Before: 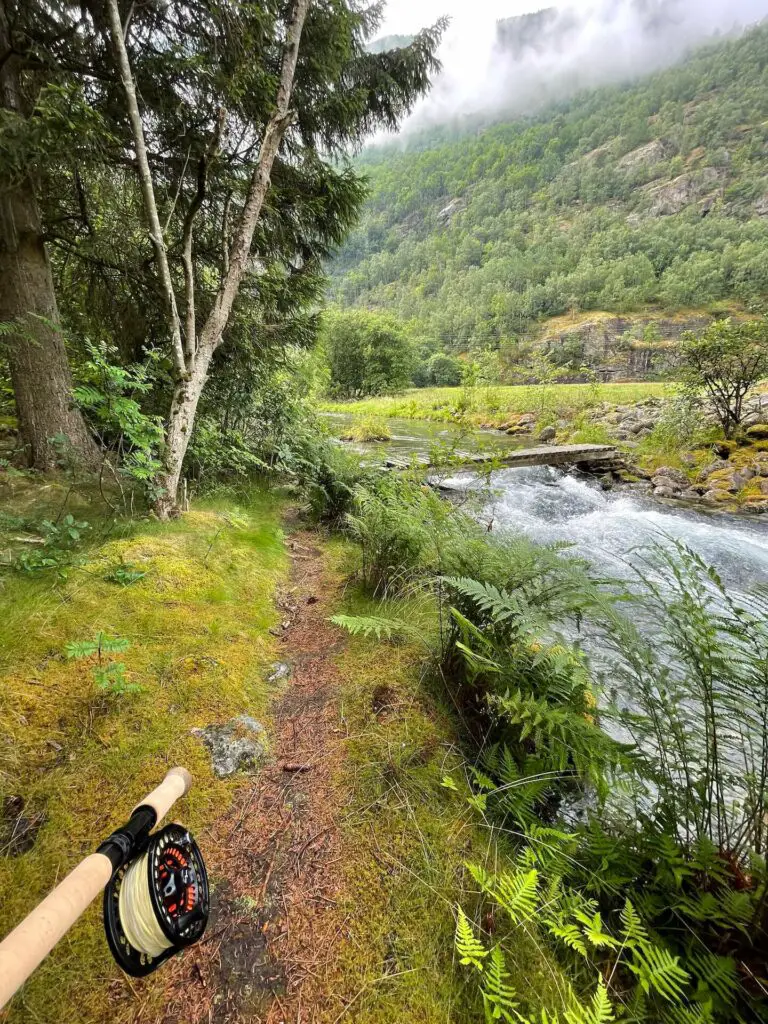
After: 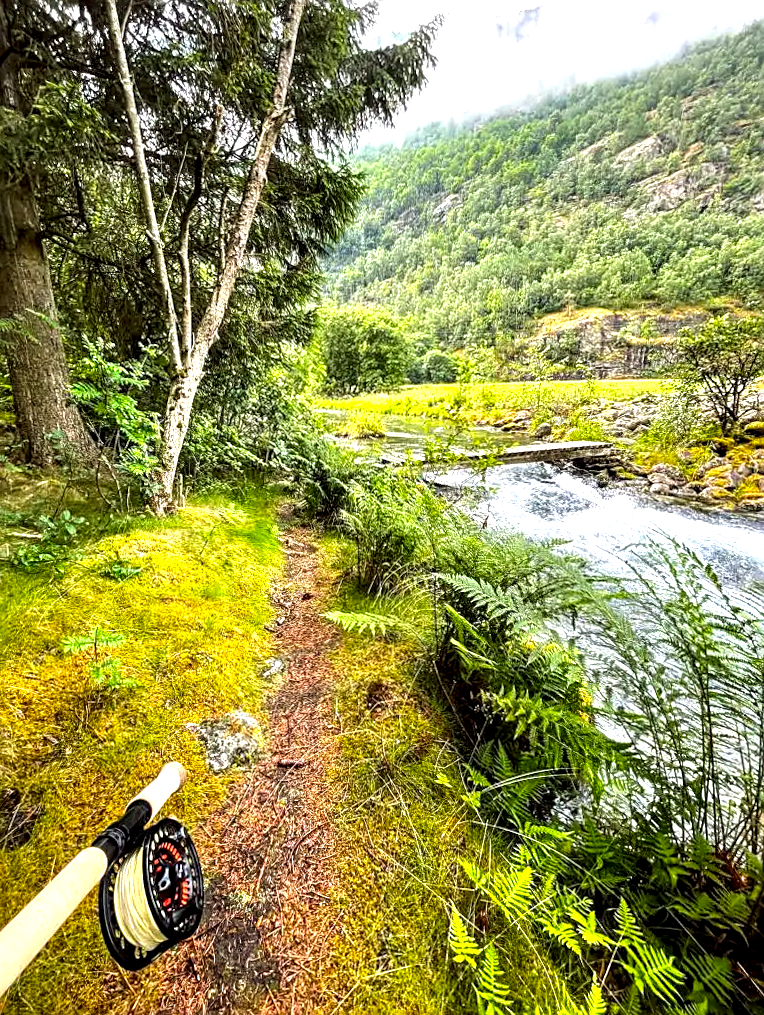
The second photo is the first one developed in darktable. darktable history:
exposure: black level correction -0.002, exposure 0.54 EV, compensate highlight preservation false
color balance: lift [1, 1.001, 0.999, 1.001], gamma [1, 1.004, 1.007, 0.993], gain [1, 0.991, 0.987, 1.013], contrast 10%, output saturation 120%
rotate and perspective: rotation 0.192°, lens shift (horizontal) -0.015, crop left 0.005, crop right 0.996, crop top 0.006, crop bottom 0.99
local contrast: highlights 60%, shadows 60%, detail 160%
sharpen: on, module defaults
